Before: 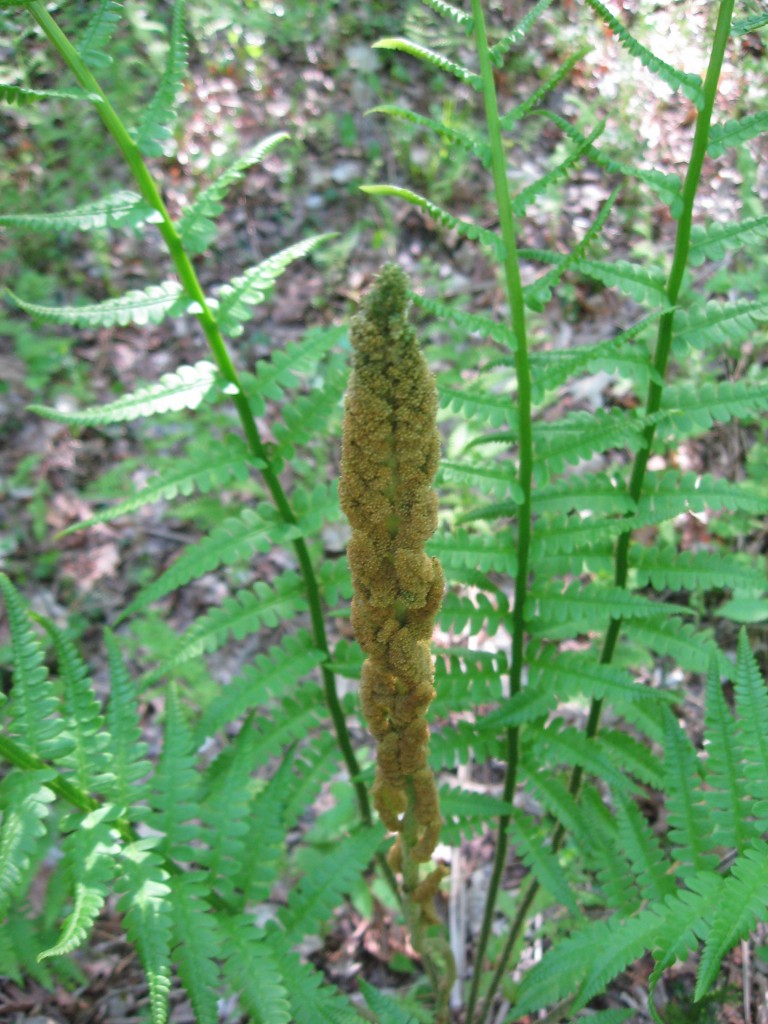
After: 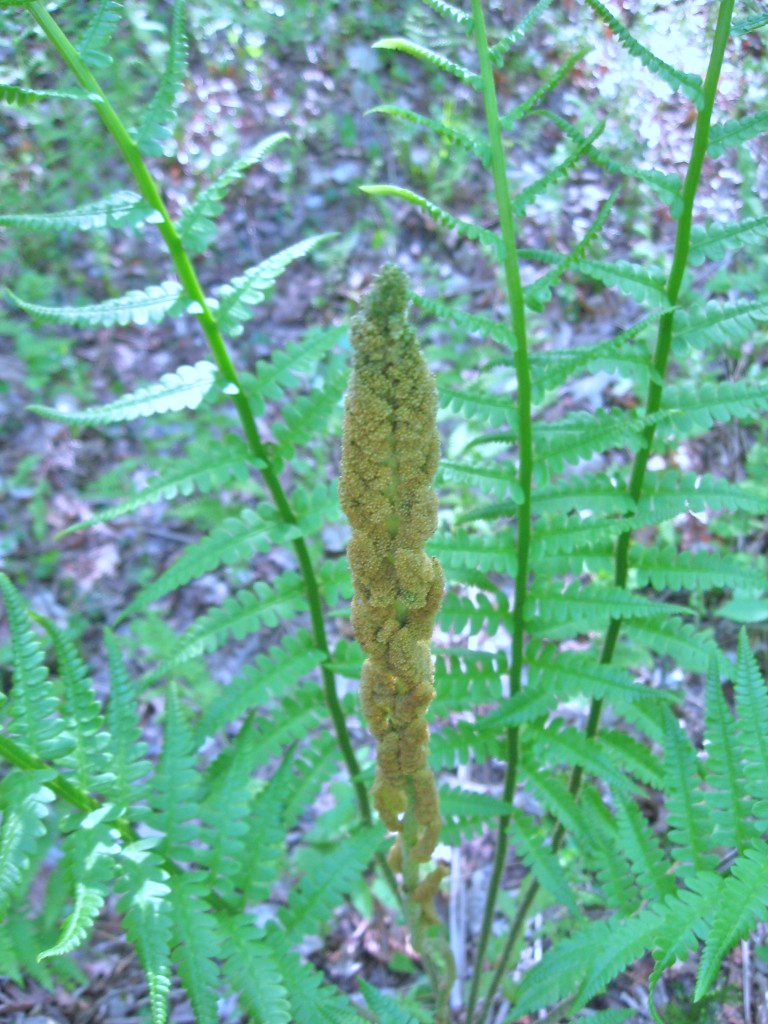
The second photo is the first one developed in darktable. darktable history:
white balance: red 0.871, blue 1.249
tone equalizer: -7 EV 0.15 EV, -6 EV 0.6 EV, -5 EV 1.15 EV, -4 EV 1.33 EV, -3 EV 1.15 EV, -2 EV 0.6 EV, -1 EV 0.15 EV, mask exposure compensation -0.5 EV
